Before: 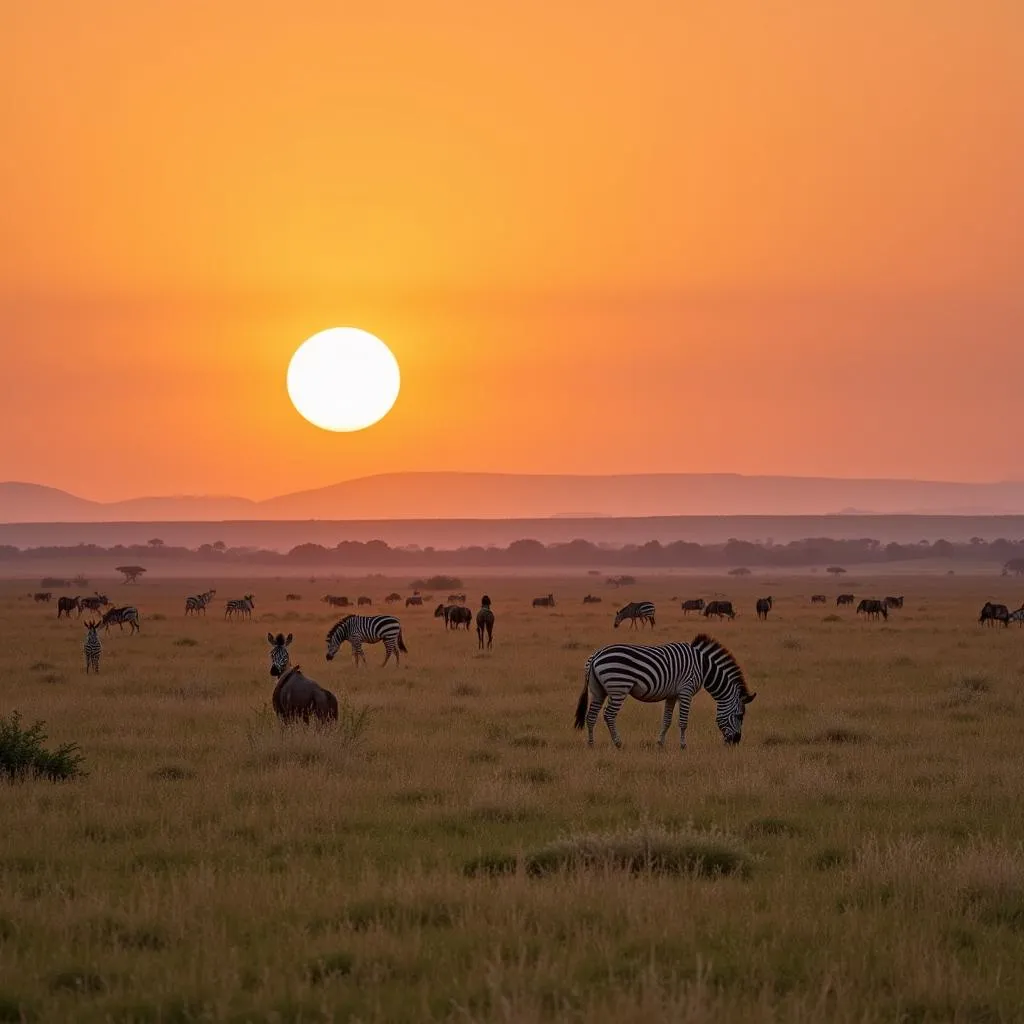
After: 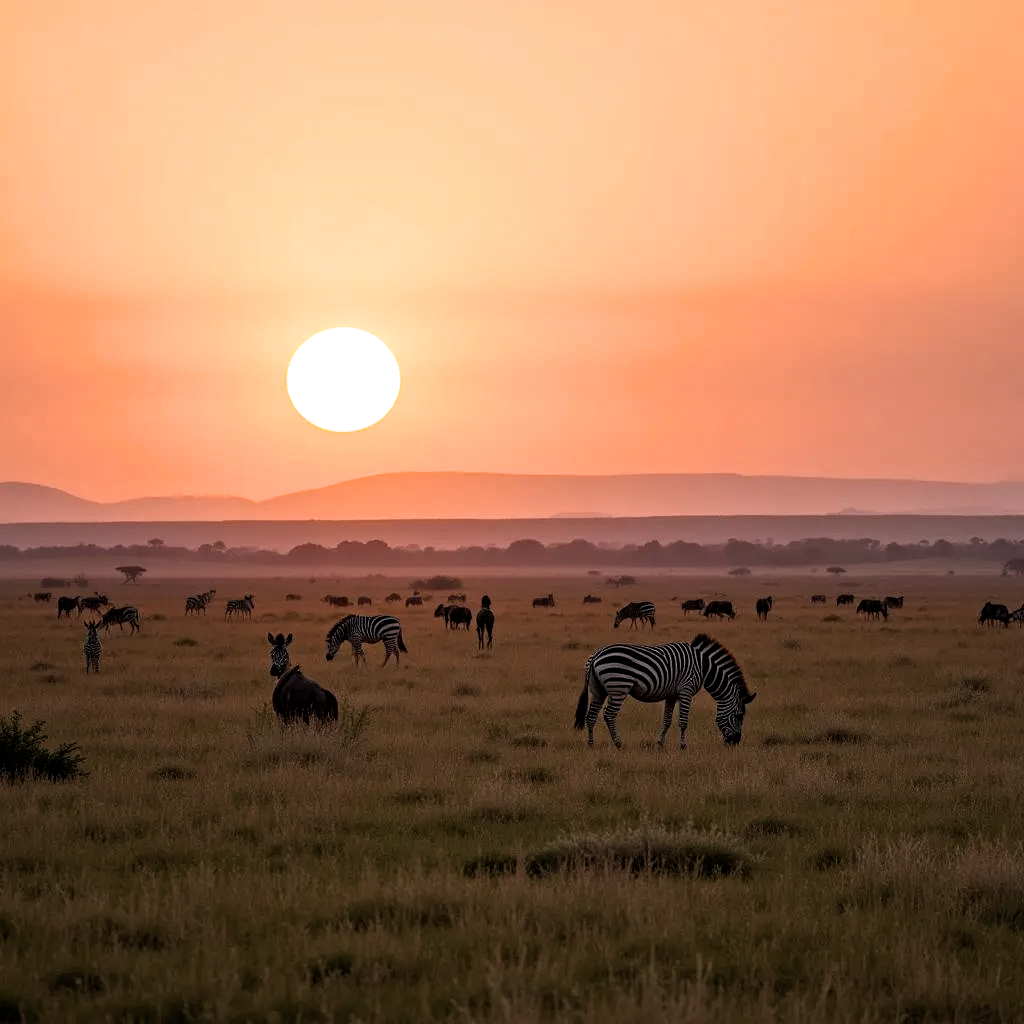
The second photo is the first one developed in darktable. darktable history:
shadows and highlights: shadows 1.9, highlights 39.22
filmic rgb: black relative exposure -8.3 EV, white relative exposure 2.2 EV, threshold 3.01 EV, target white luminance 99.867%, hardness 7.09, latitude 74.63%, contrast 1.325, highlights saturation mix -2.45%, shadows ↔ highlights balance 30.68%, enable highlight reconstruction true
